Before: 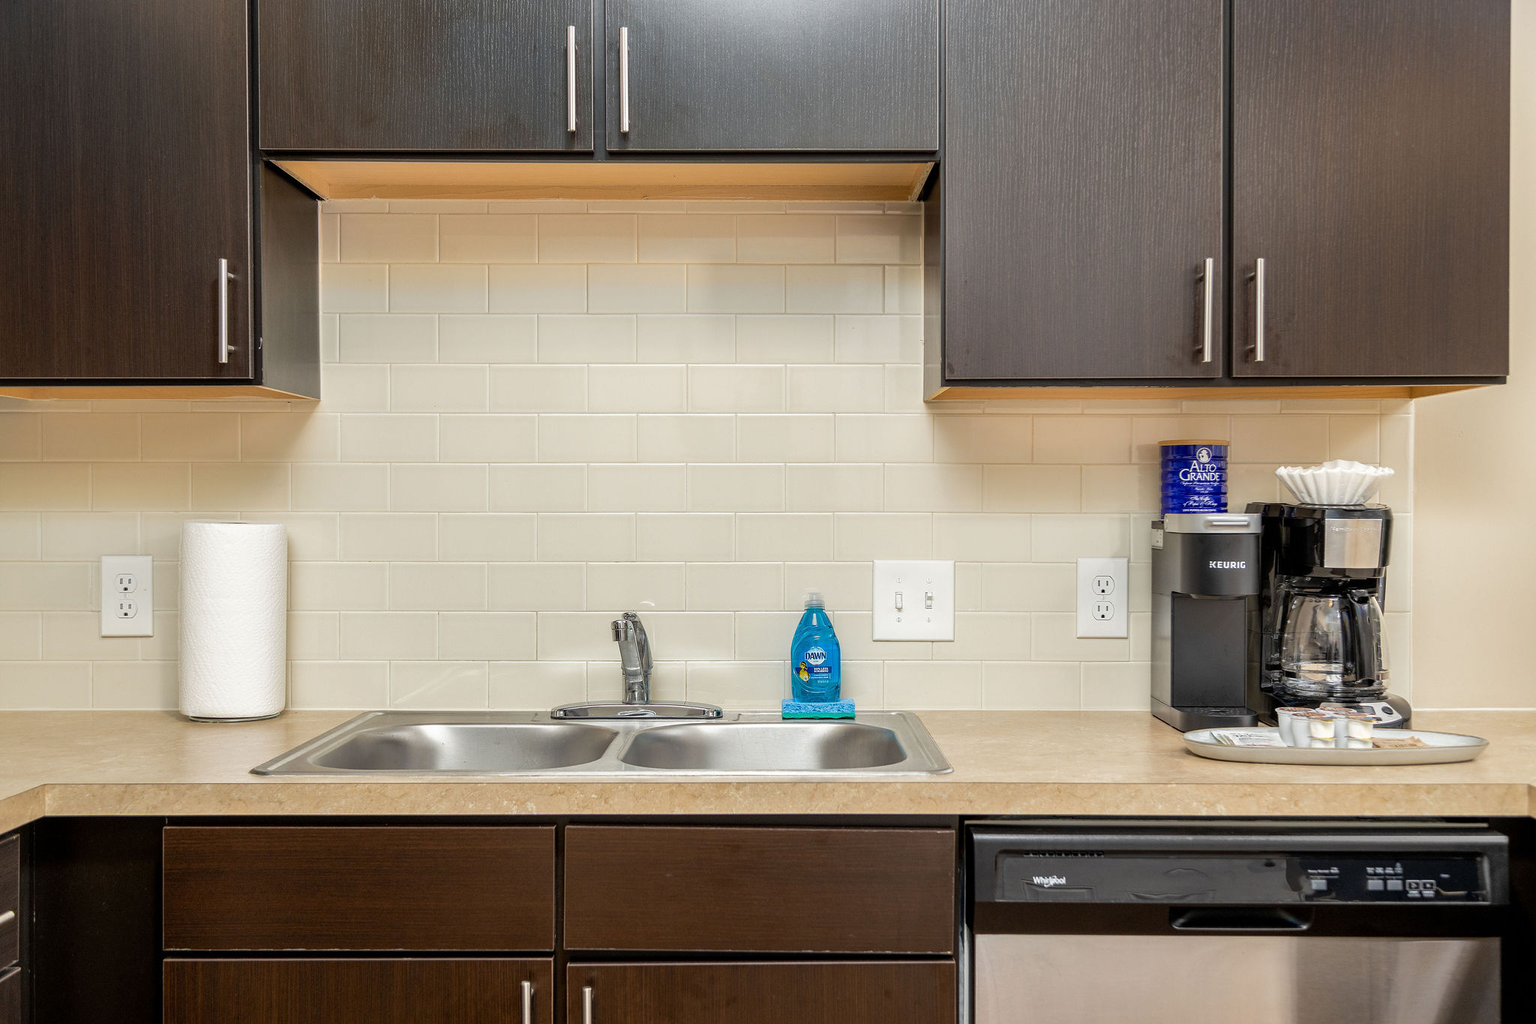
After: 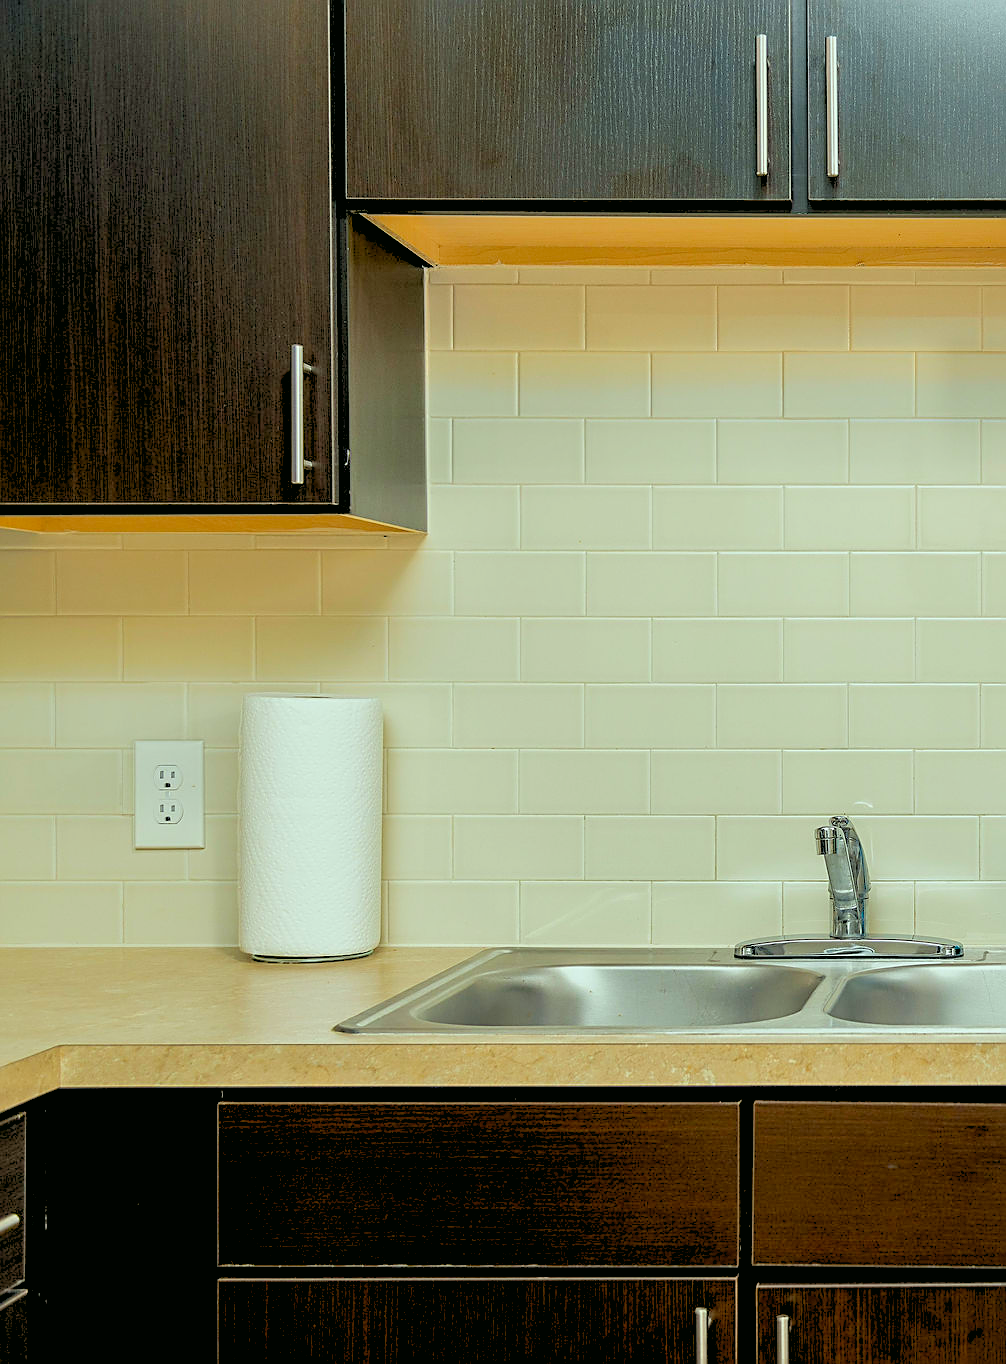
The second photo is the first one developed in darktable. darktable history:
exposure: black level correction 0.009, exposure 0.014 EV, compensate highlight preservation false
color correction: highlights a* -7.33, highlights b* 1.26, shadows a* -3.55, saturation 1.4
crop and rotate: left 0%, top 0%, right 50.845%
tone equalizer: on, module defaults
sharpen: on, module defaults
rgb levels: preserve colors sum RGB, levels [[0.038, 0.433, 0.934], [0, 0.5, 1], [0, 0.5, 1]]
